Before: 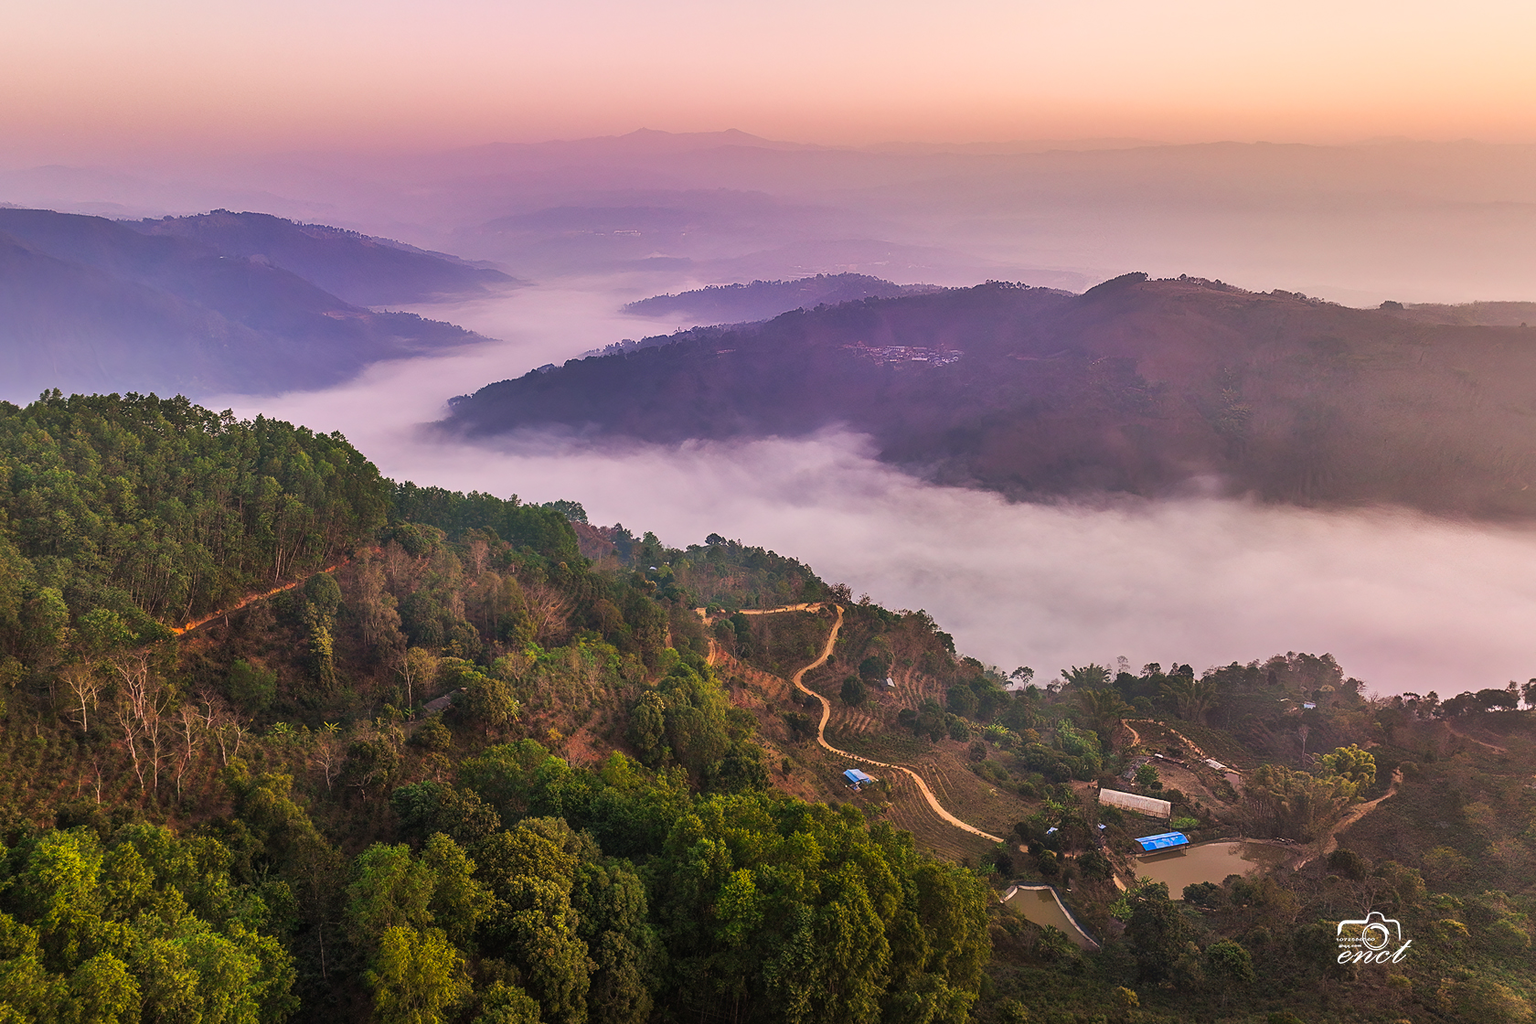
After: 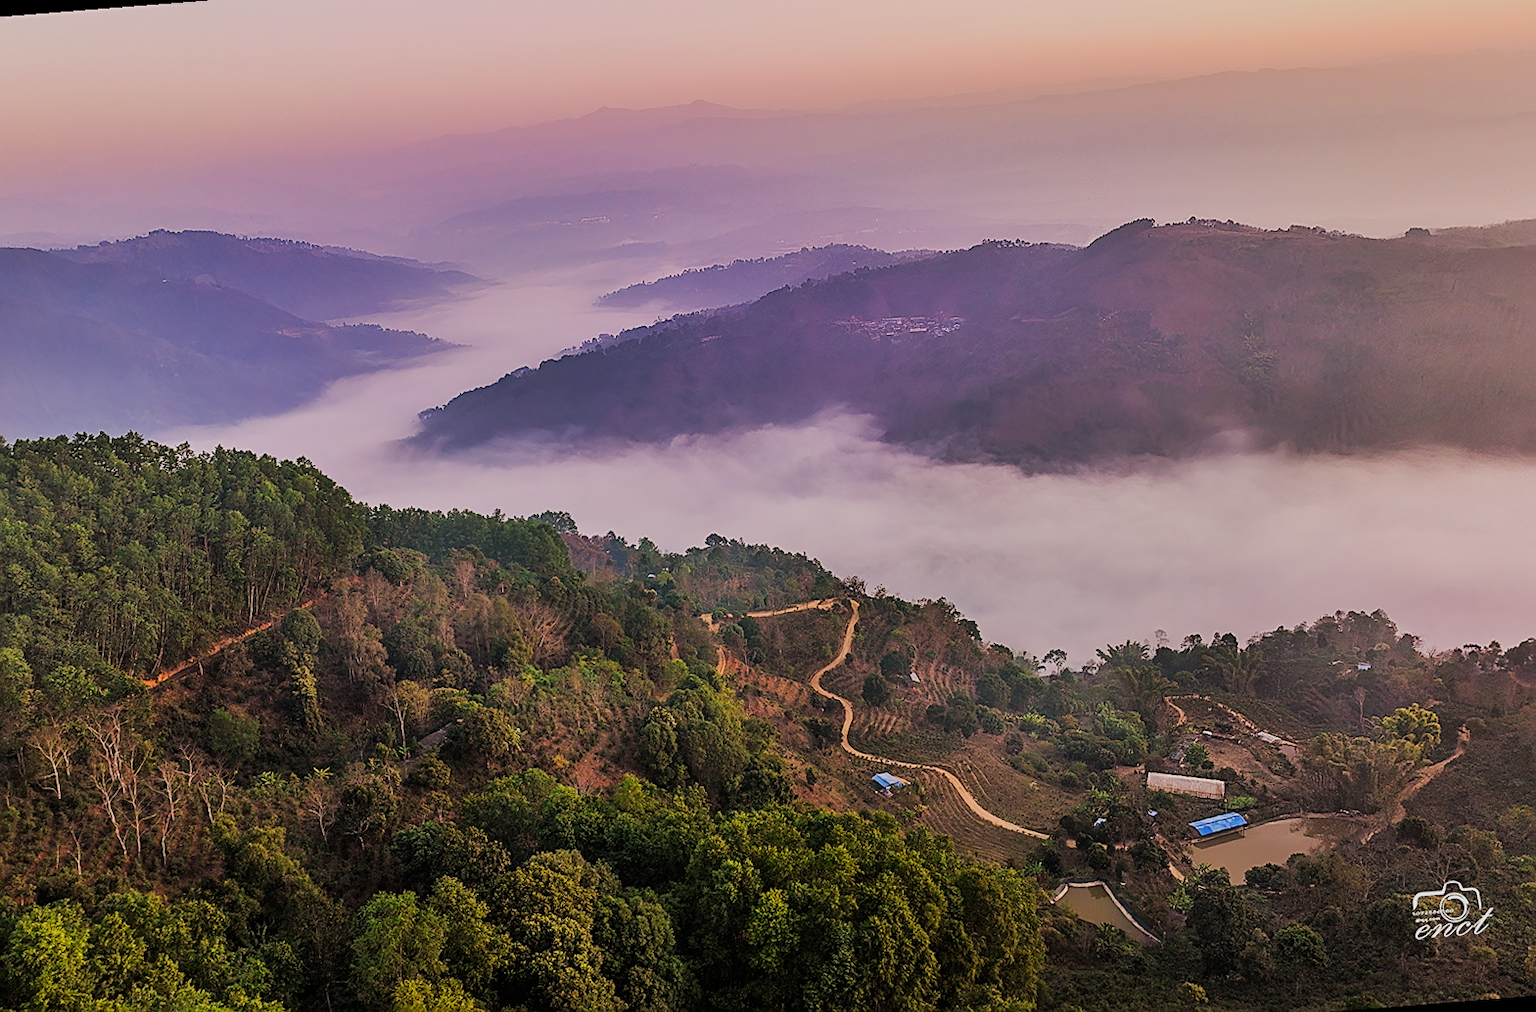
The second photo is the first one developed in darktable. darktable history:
rotate and perspective: rotation -4.57°, crop left 0.054, crop right 0.944, crop top 0.087, crop bottom 0.914
filmic rgb: black relative exposure -7.65 EV, white relative exposure 4.56 EV, hardness 3.61
sharpen: on, module defaults
